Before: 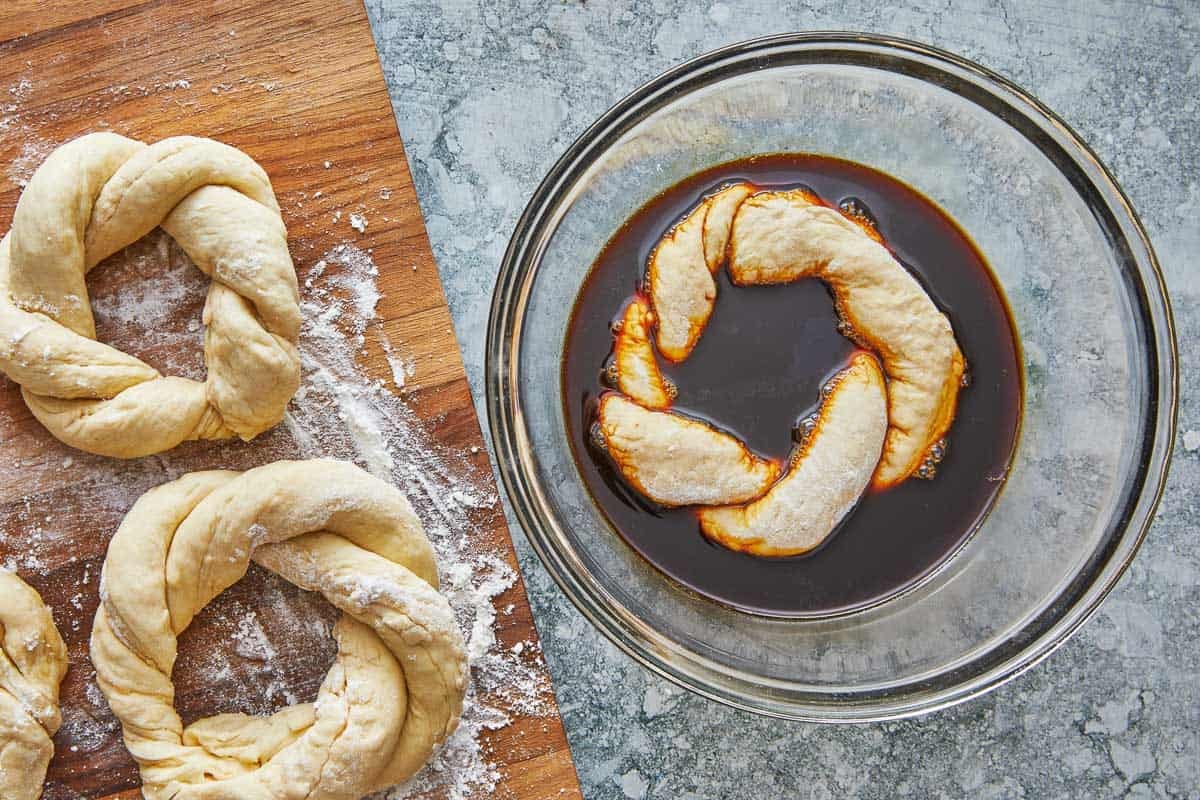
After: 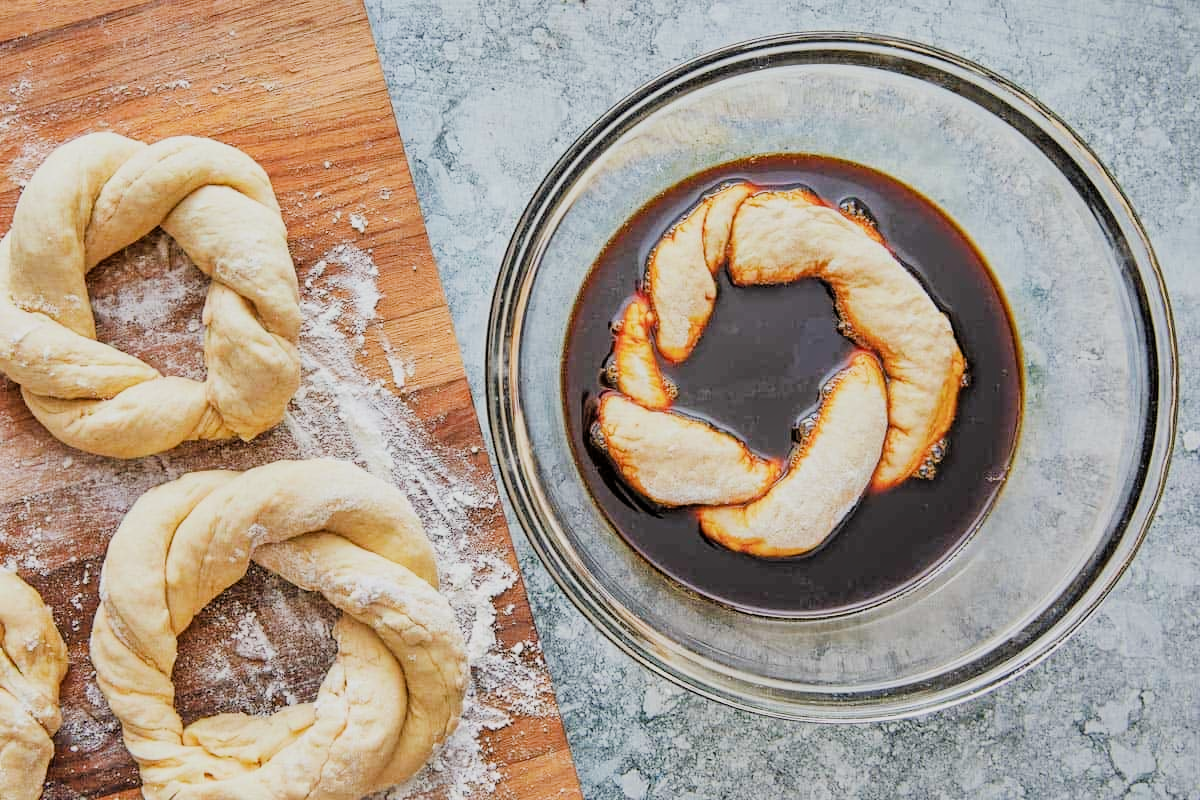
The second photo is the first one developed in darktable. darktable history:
filmic rgb: black relative exposure -6.98 EV, white relative exposure 5.59 EV, hardness 2.86, iterations of high-quality reconstruction 0
tone equalizer: -8 EV -0.734 EV, -7 EV -0.669 EV, -6 EV -0.631 EV, -5 EV -0.362 EV, -3 EV 0.385 EV, -2 EV 0.6 EV, -1 EV 0.684 EV, +0 EV 0.746 EV
